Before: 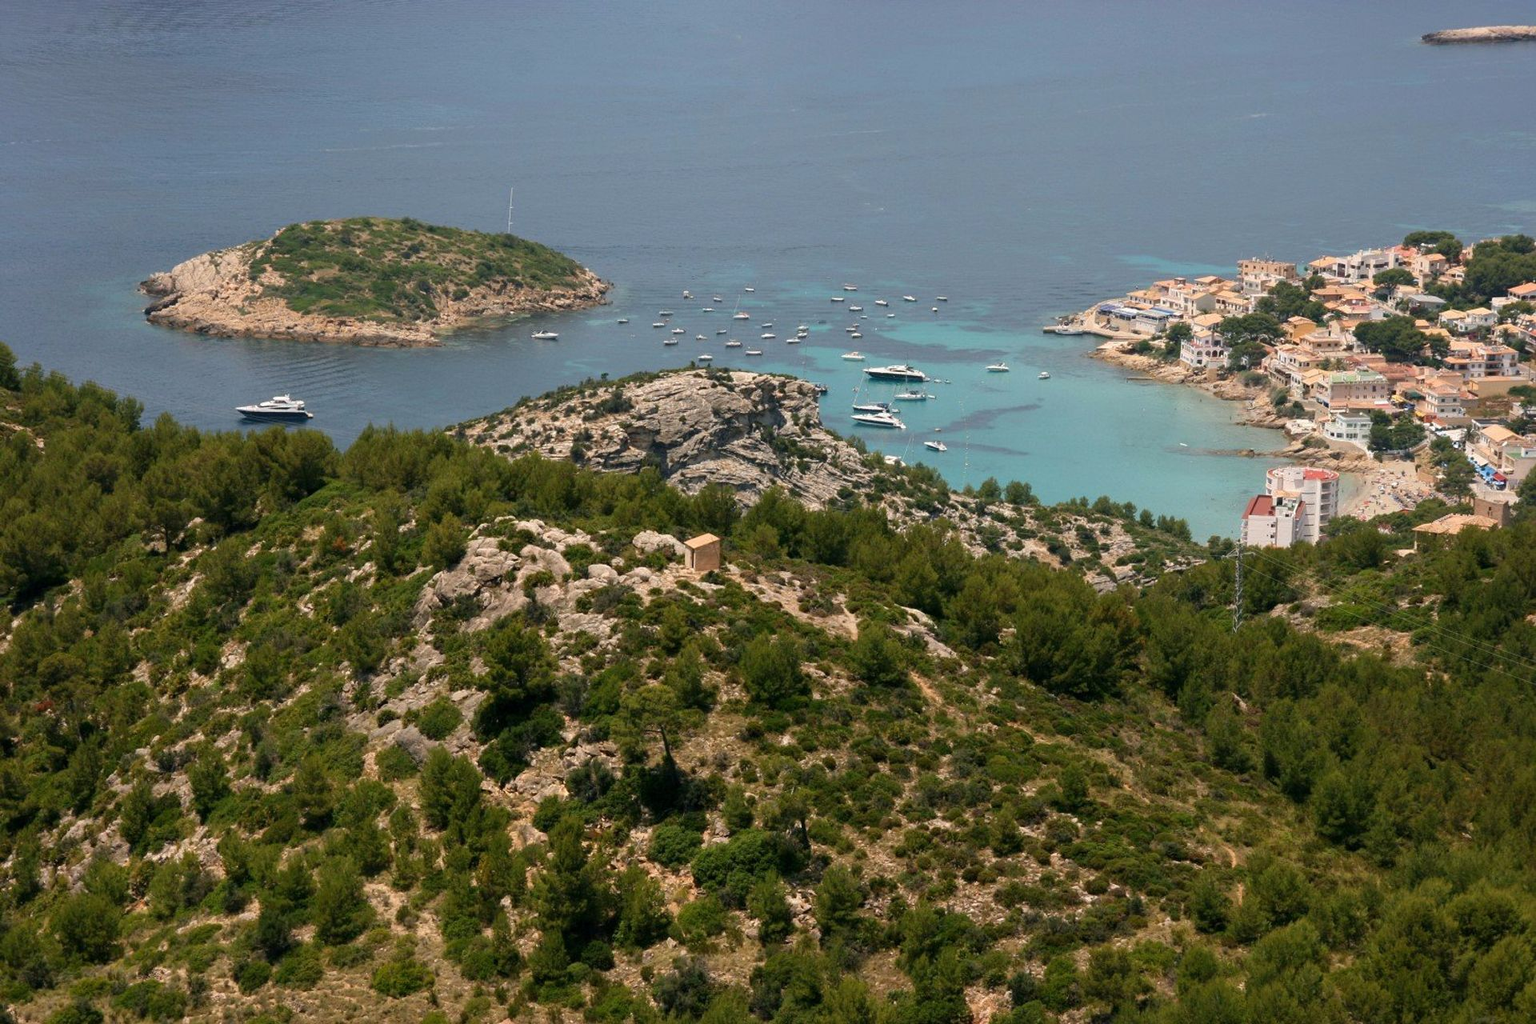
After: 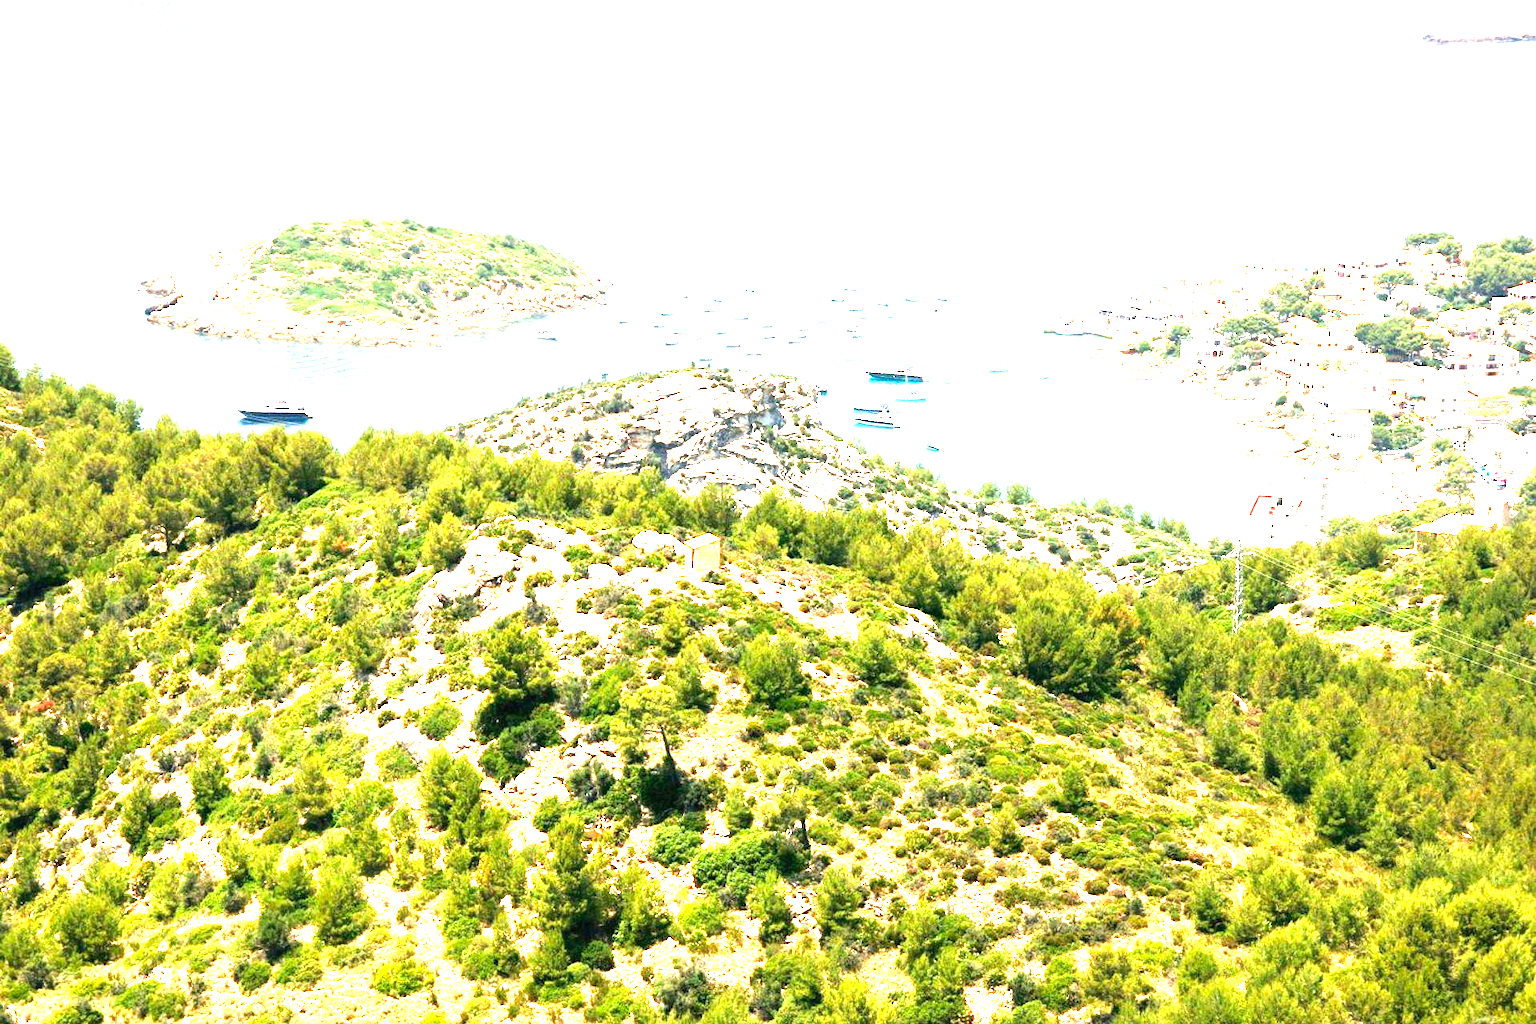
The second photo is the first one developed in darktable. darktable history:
levels: levels [0, 0.281, 0.562]
exposure: black level correction 0, exposure 1.449 EV, compensate highlight preservation false
